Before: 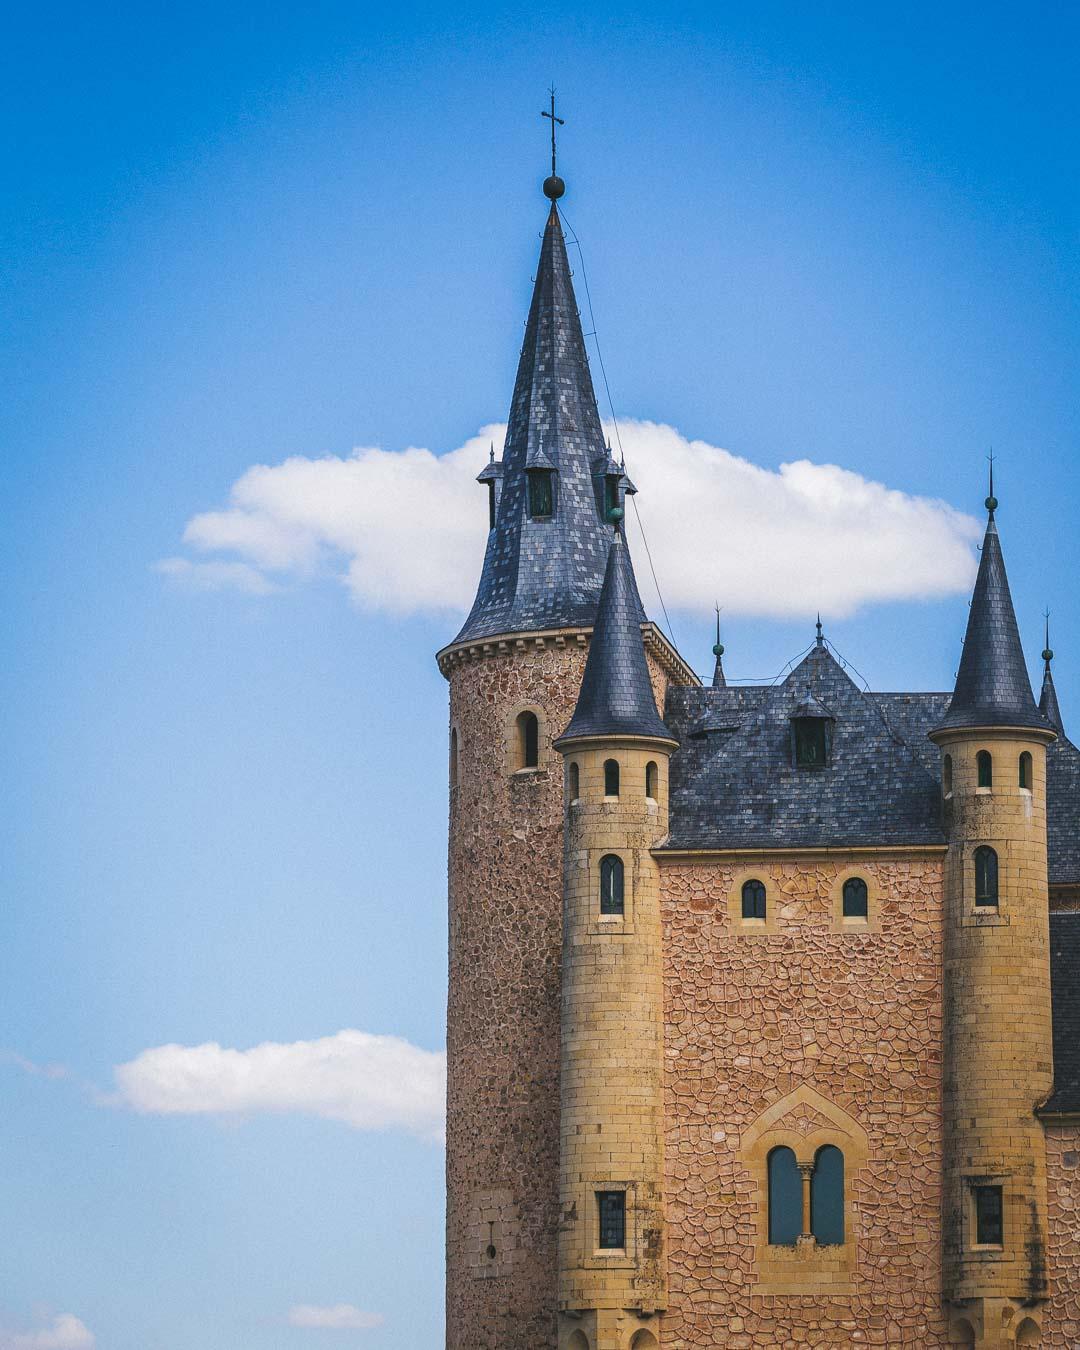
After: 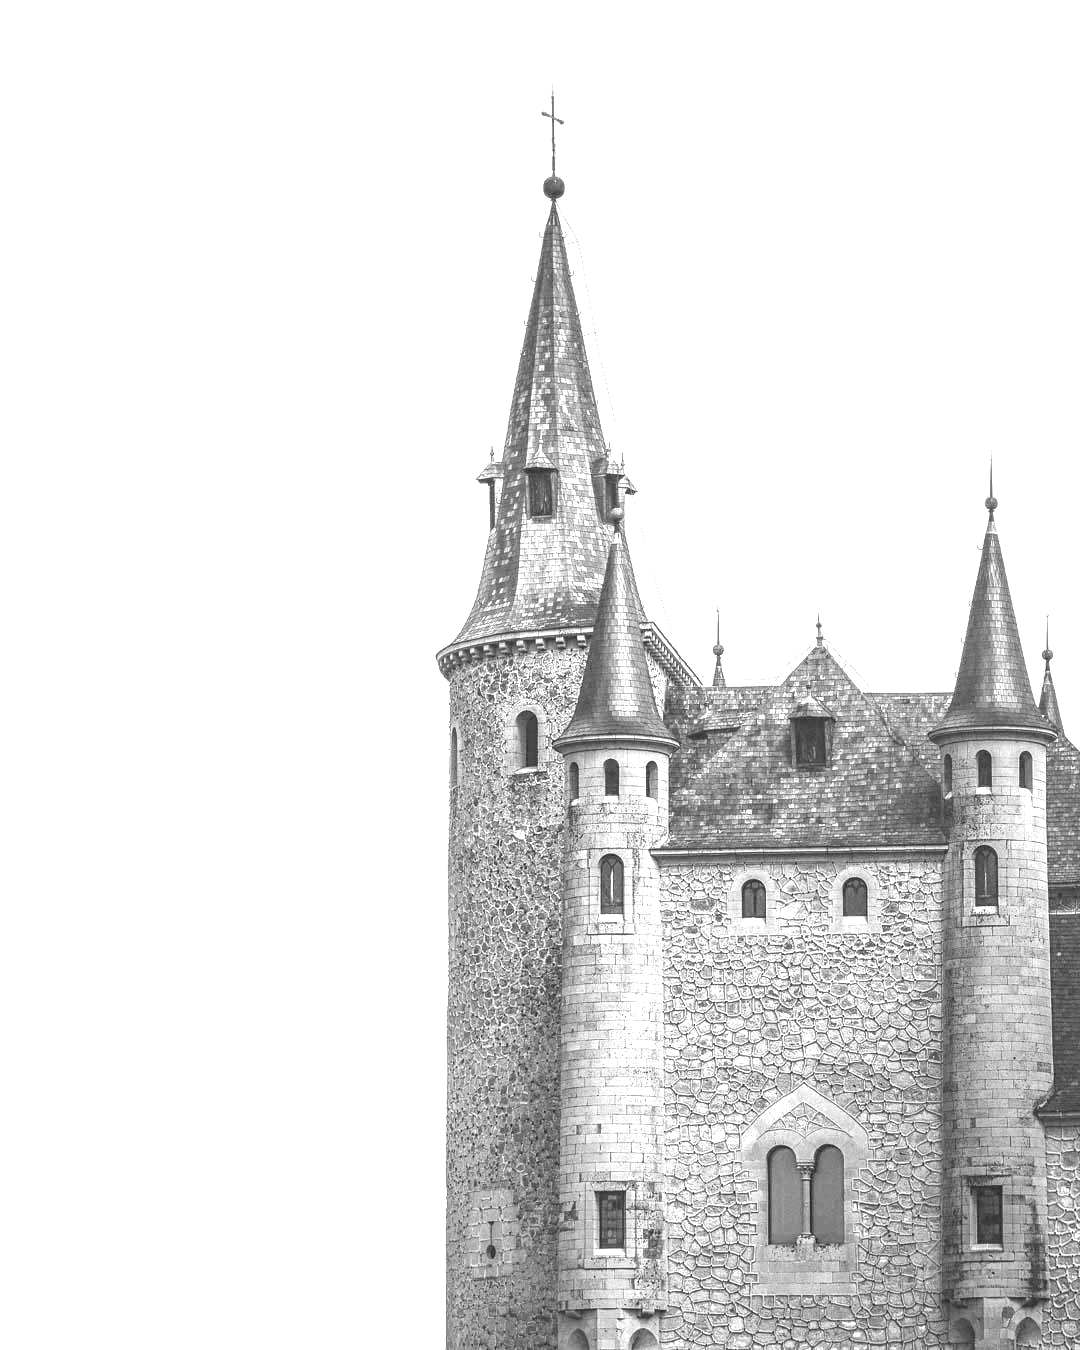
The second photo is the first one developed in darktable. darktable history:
exposure: black level correction 0, exposure 1.458 EV, compensate highlight preservation false
tone curve: preserve colors none
local contrast: on, module defaults
color calibration: output gray [0.246, 0.254, 0.501, 0], illuminant as shot in camera, adaptation linear Bradford (ICC v4), x 0.407, y 0.404, temperature 3607.77 K
